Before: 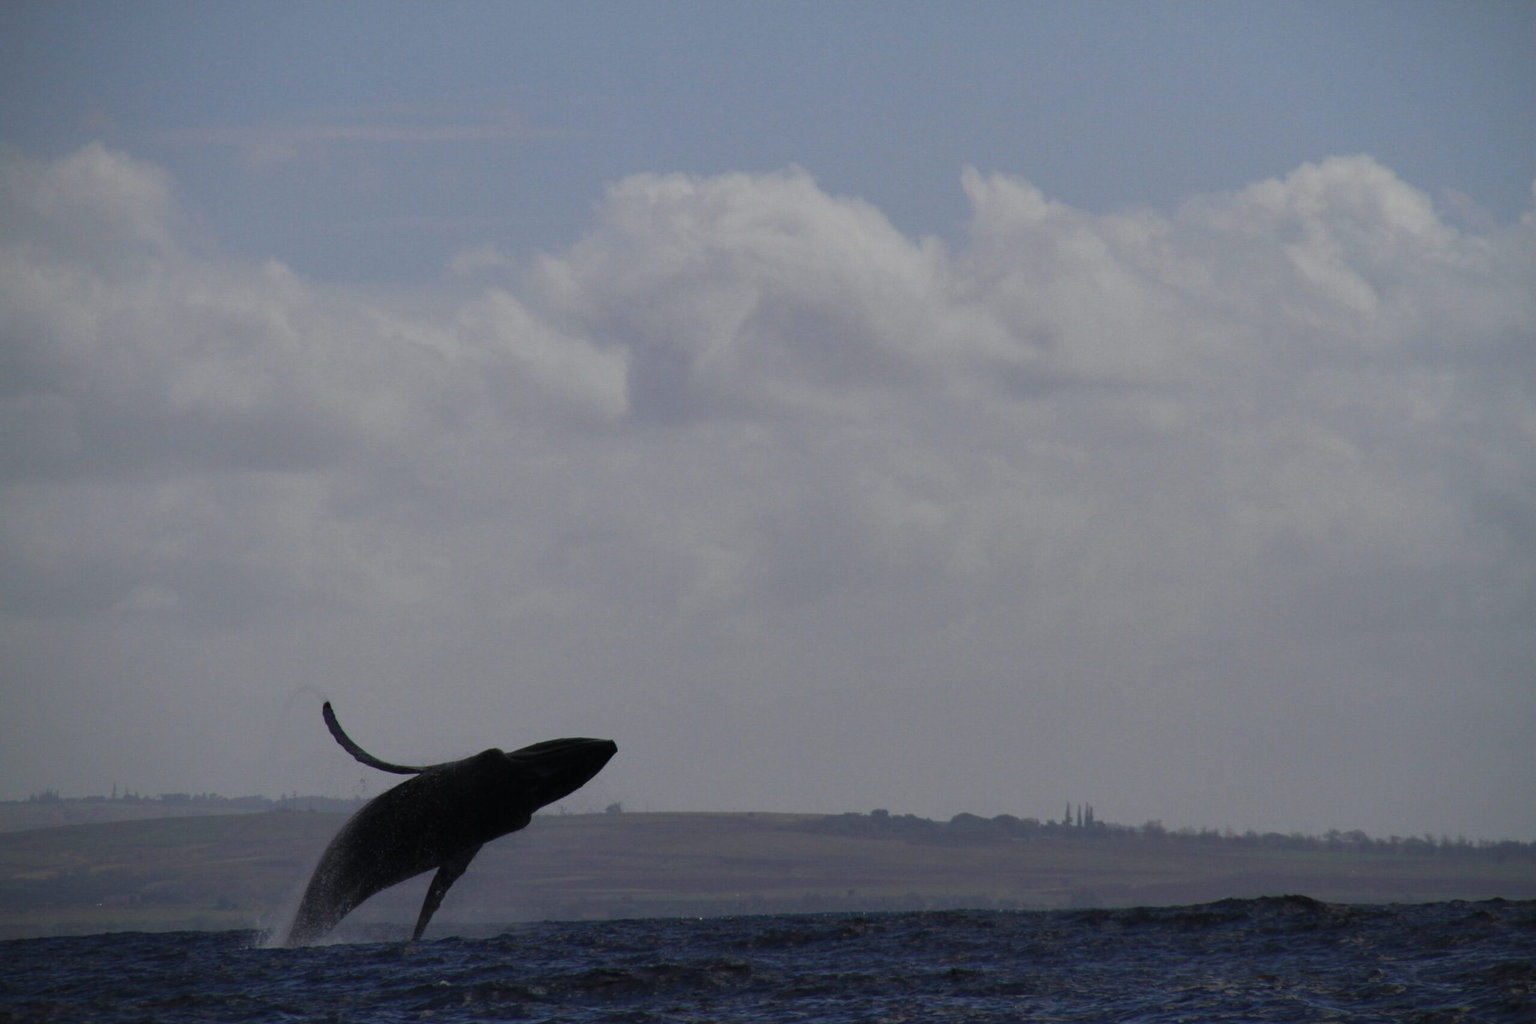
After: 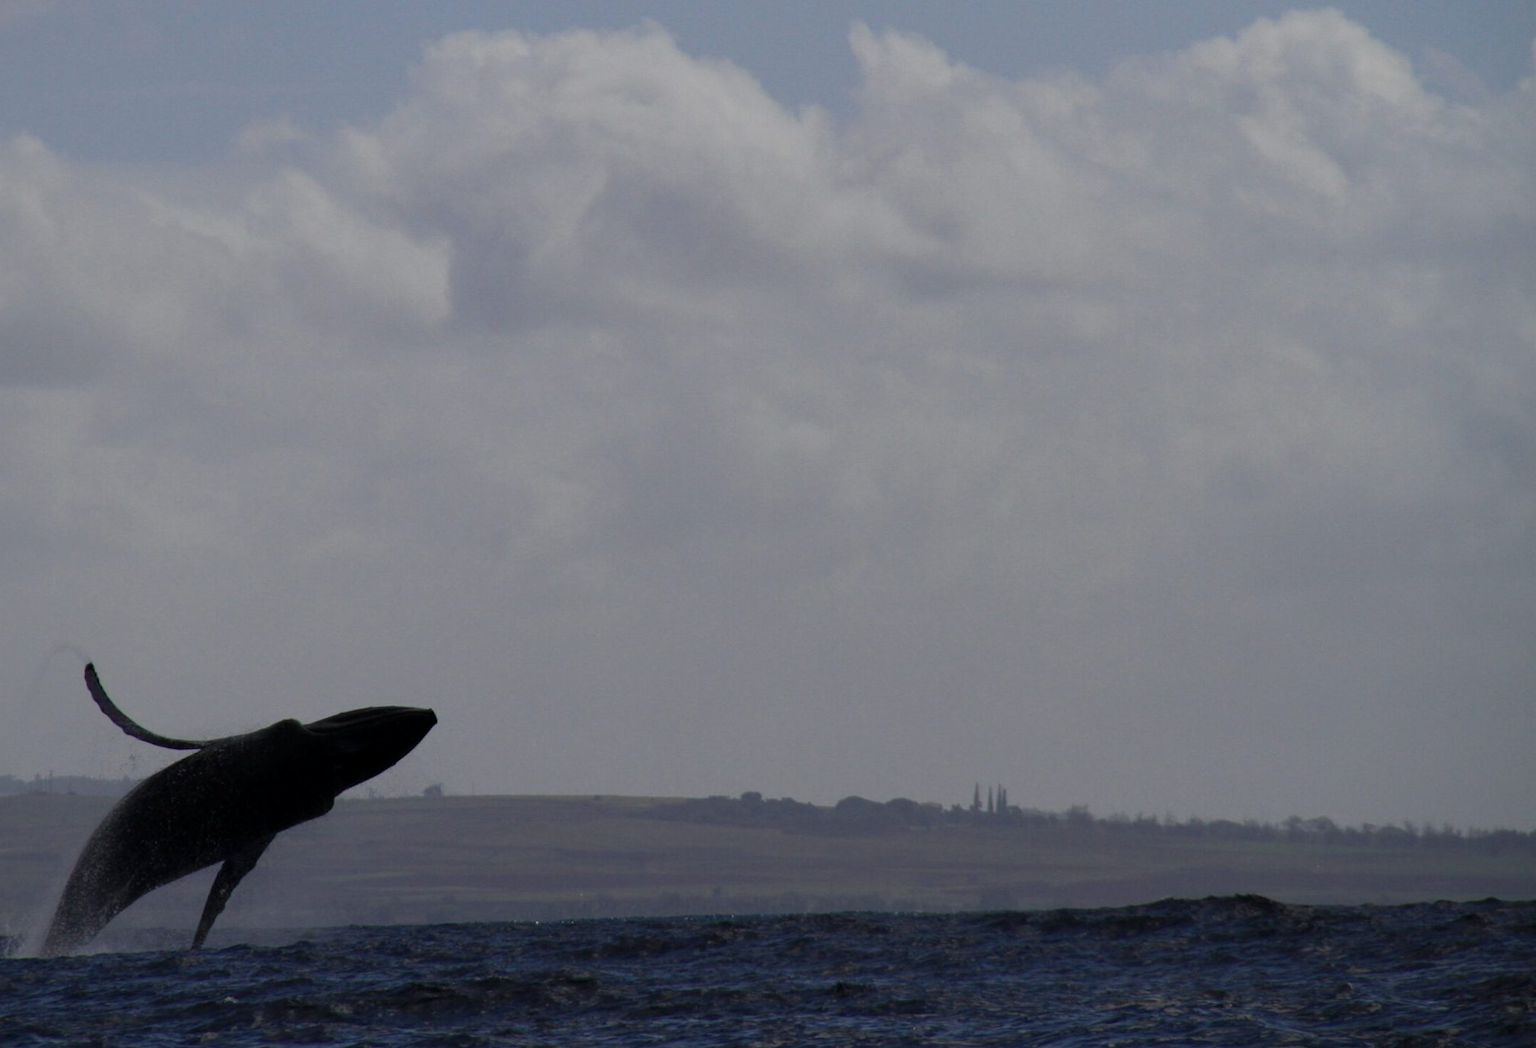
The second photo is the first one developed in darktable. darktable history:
crop: left 16.454%, top 14.45%
tone equalizer: edges refinement/feathering 500, mask exposure compensation -1.57 EV, preserve details guided filter
exposure: black level correction 0.002, compensate exposure bias true
